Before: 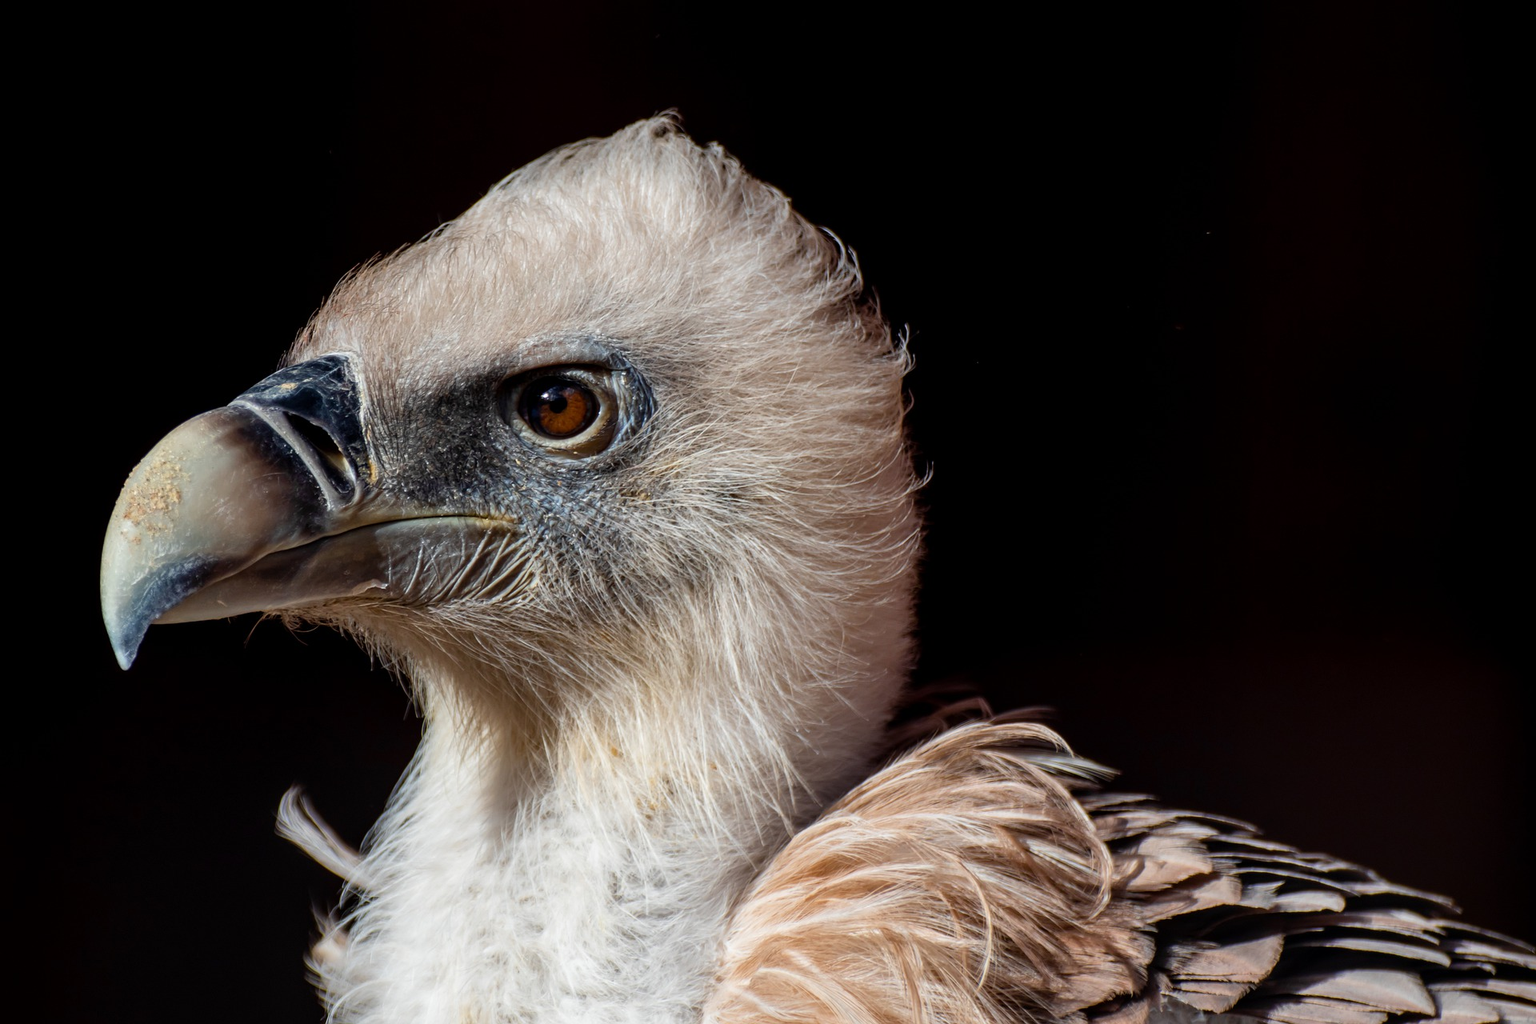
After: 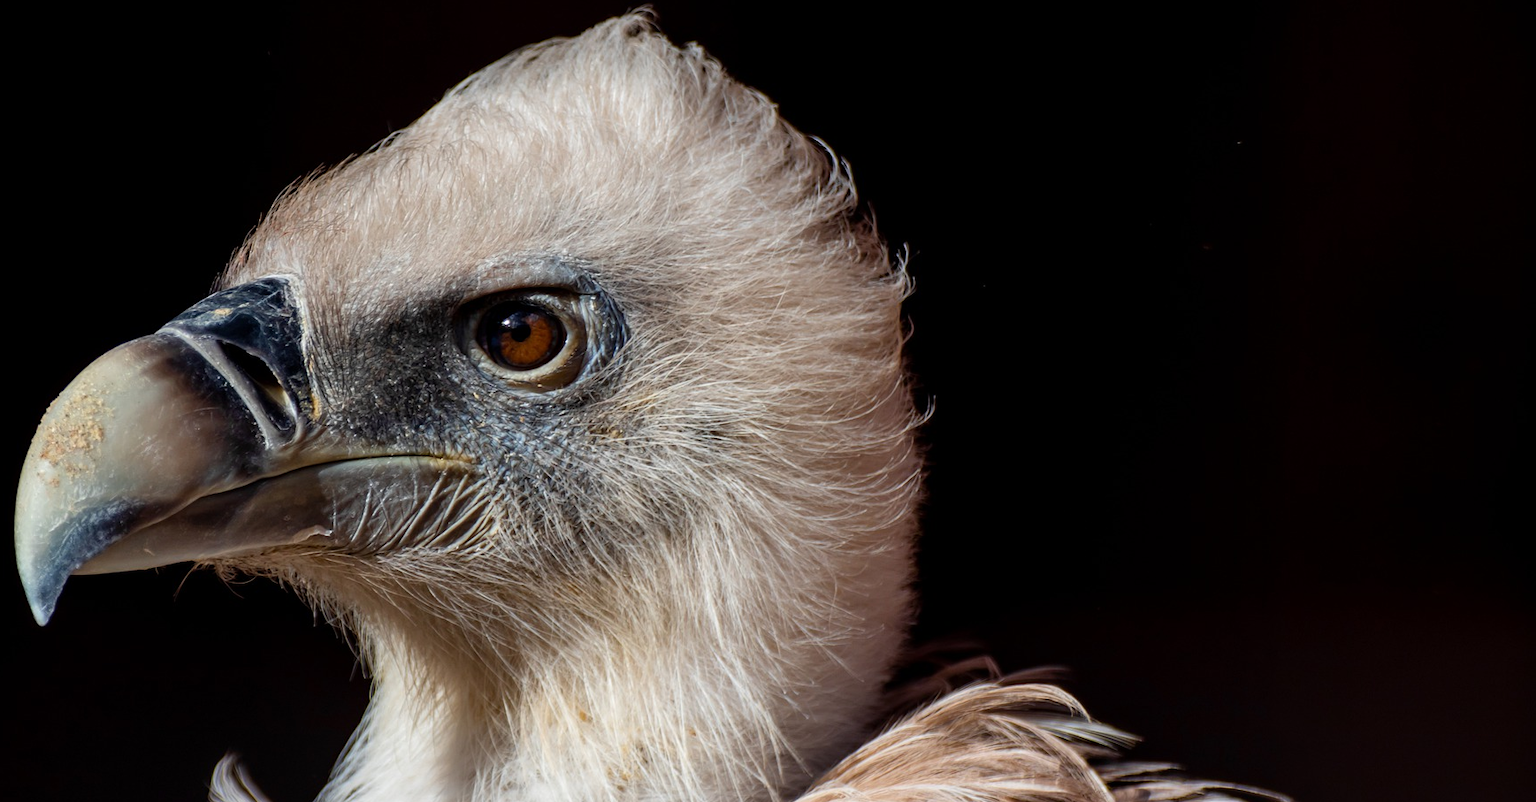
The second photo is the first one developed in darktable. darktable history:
crop: left 5.711%, top 10.208%, right 3.803%, bottom 18.85%
